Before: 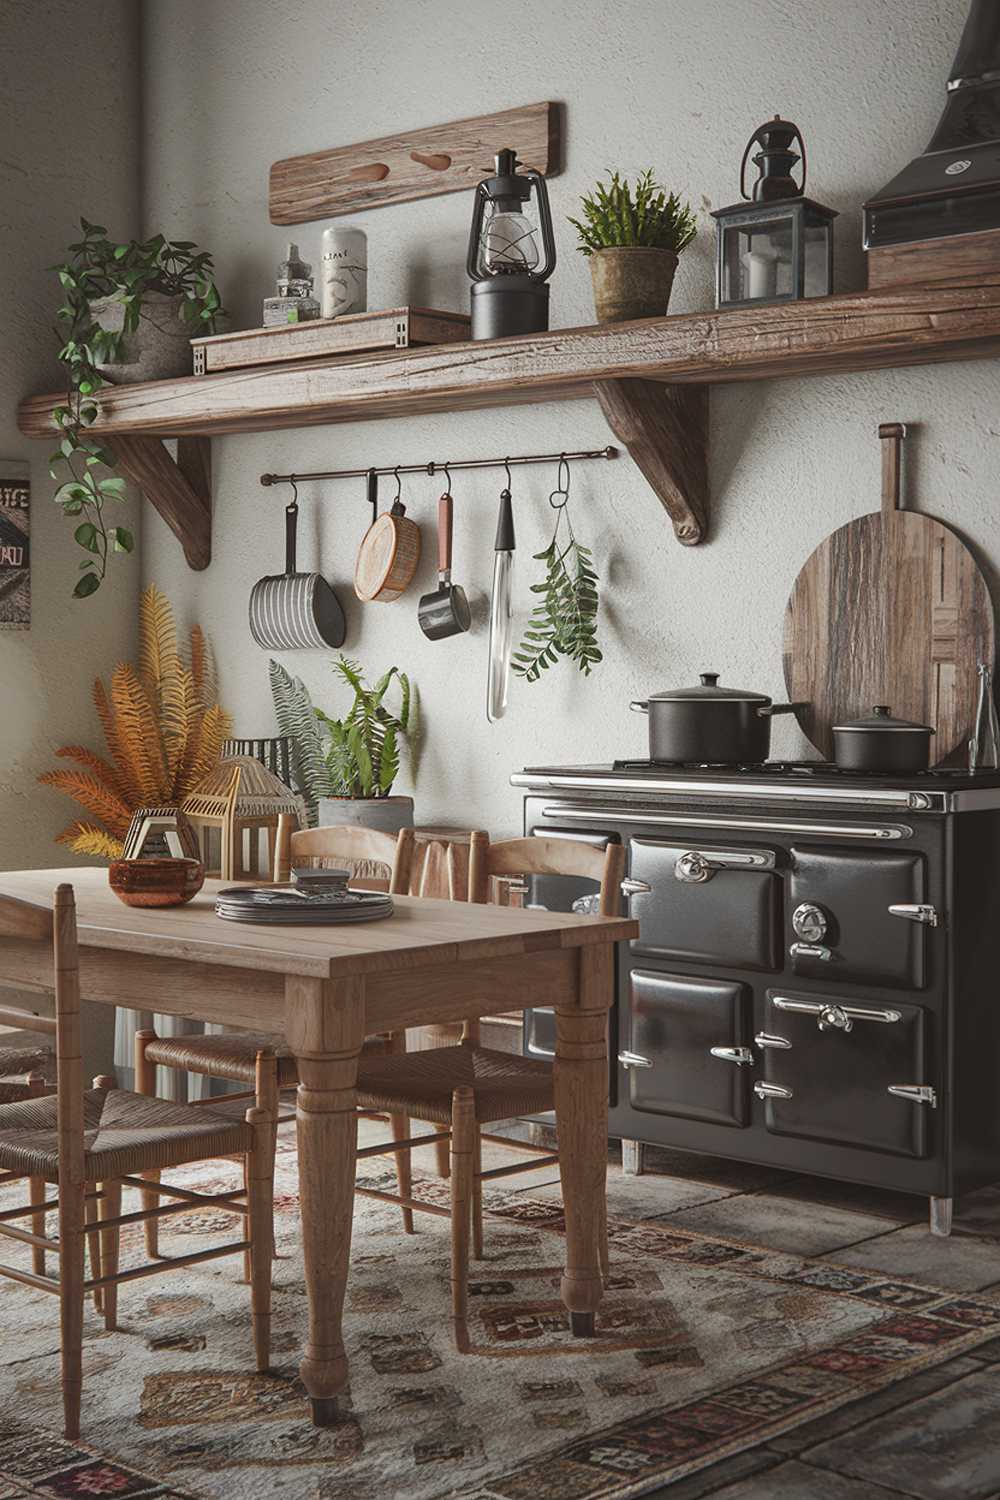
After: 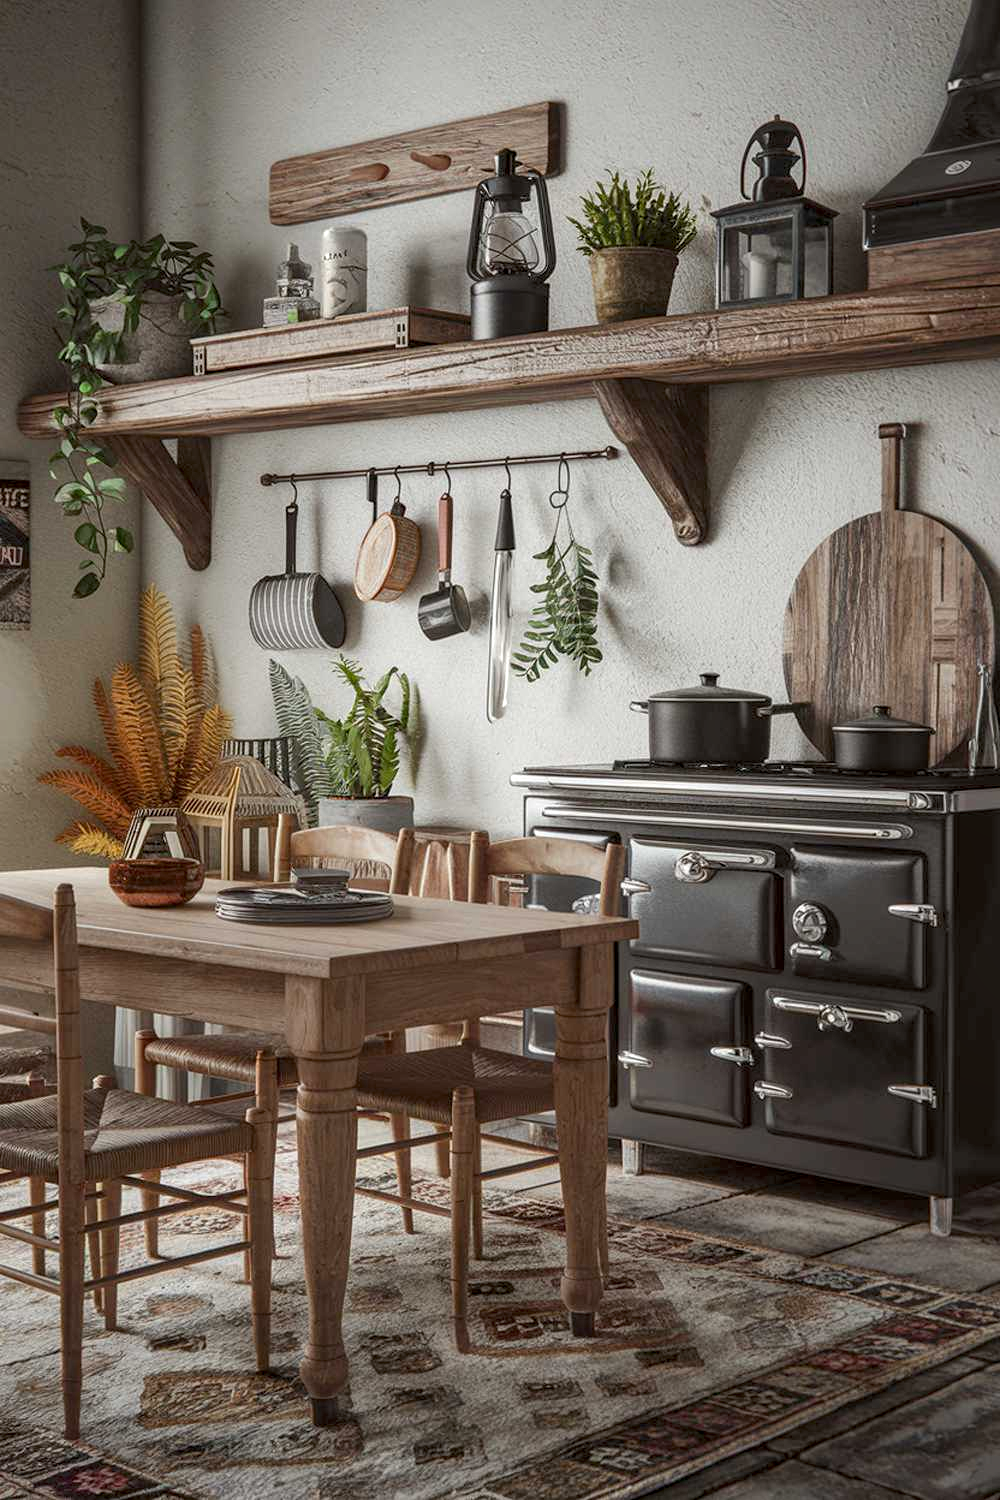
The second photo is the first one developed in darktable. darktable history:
exposure: black level correction 0.006, compensate highlight preservation false
local contrast: detail 130%
